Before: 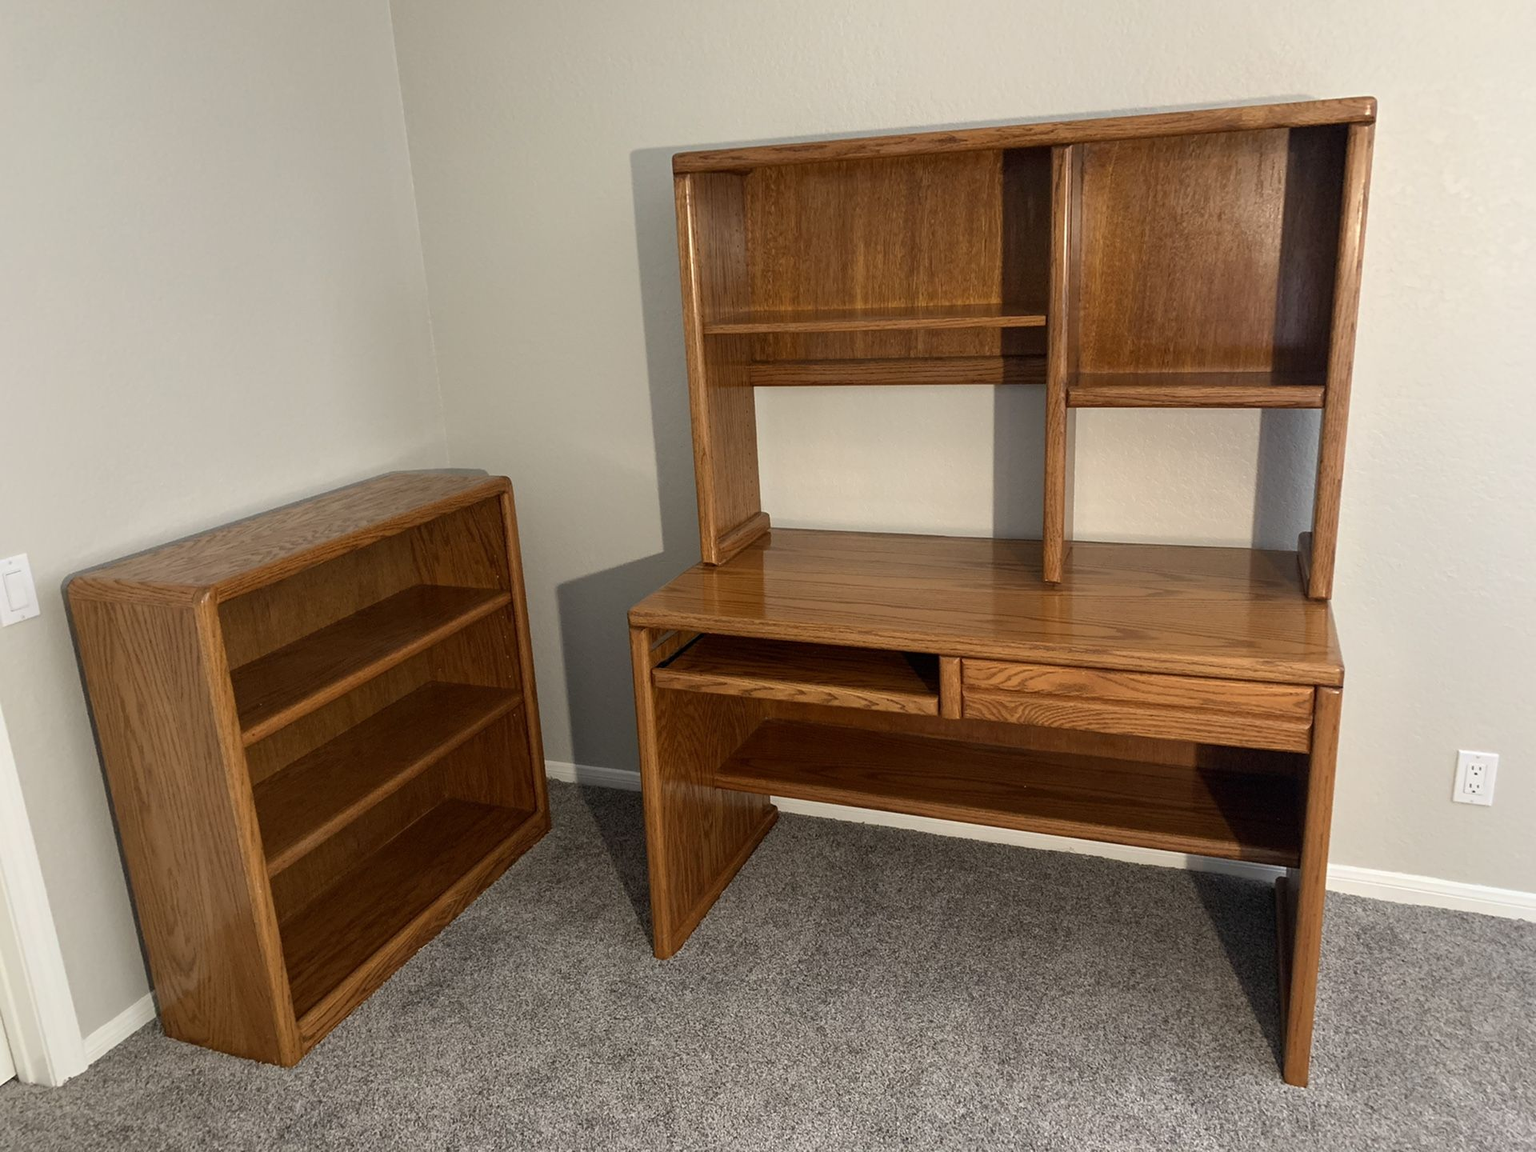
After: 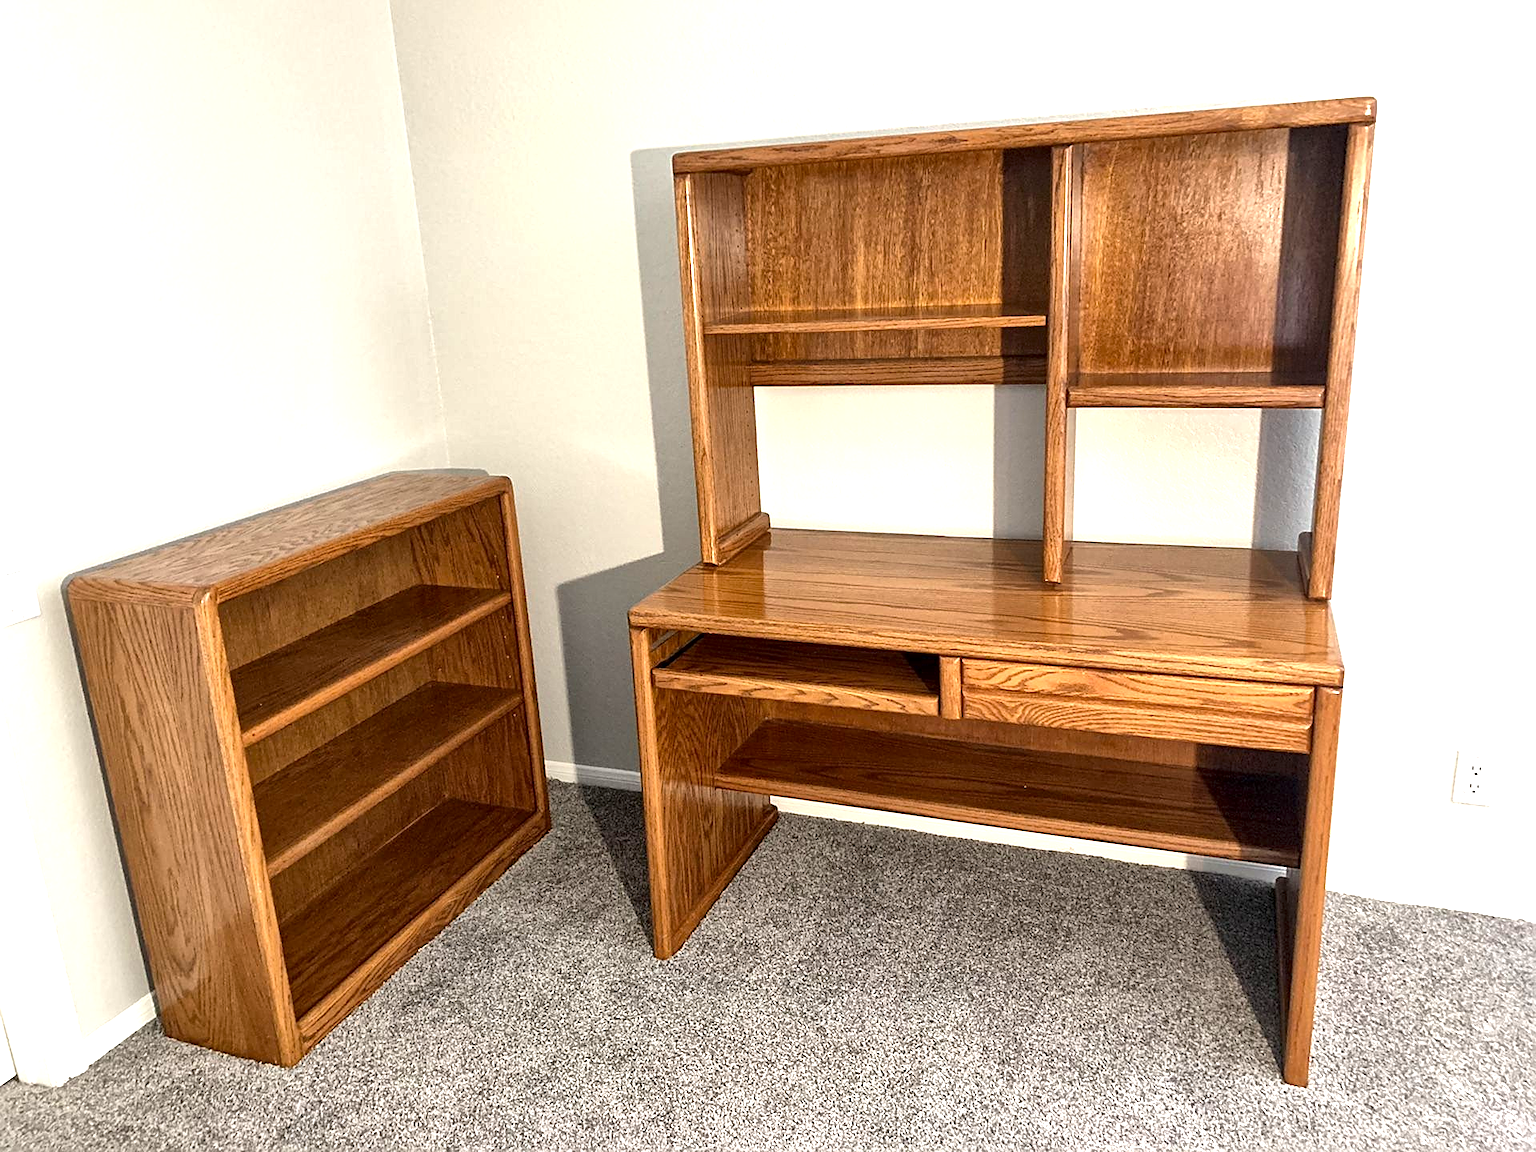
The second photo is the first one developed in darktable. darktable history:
contrast brightness saturation: saturation -0.102
local contrast: mode bilateral grid, contrast 21, coarseness 50, detail 172%, midtone range 0.2
exposure: black level correction 0, exposure 1.18 EV, compensate highlight preservation false
sharpen: on, module defaults
